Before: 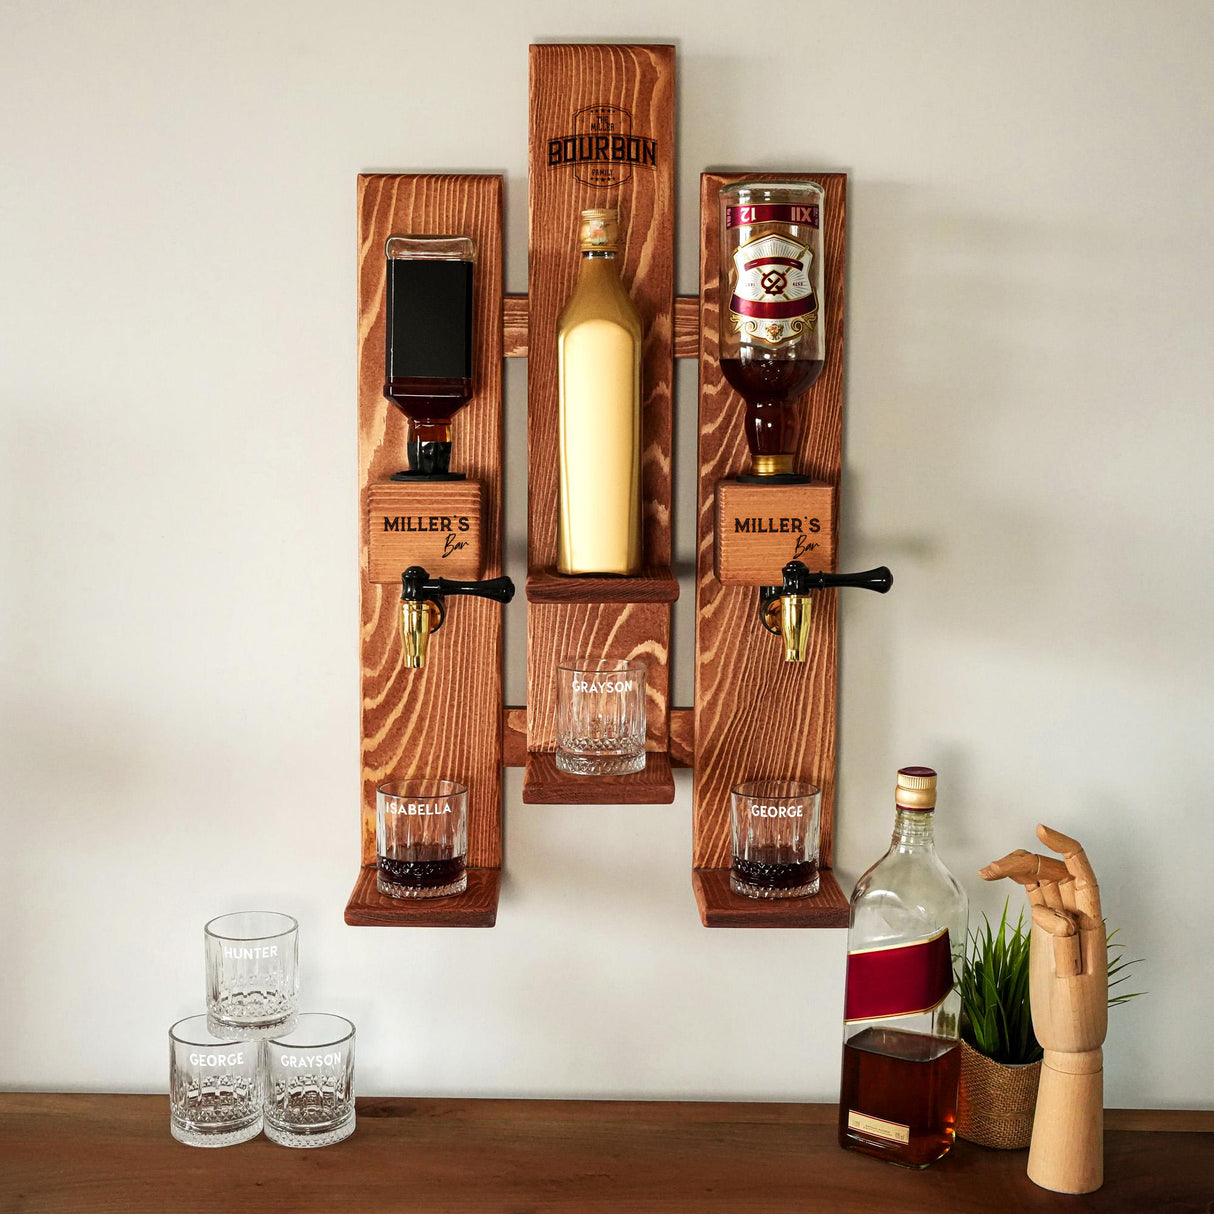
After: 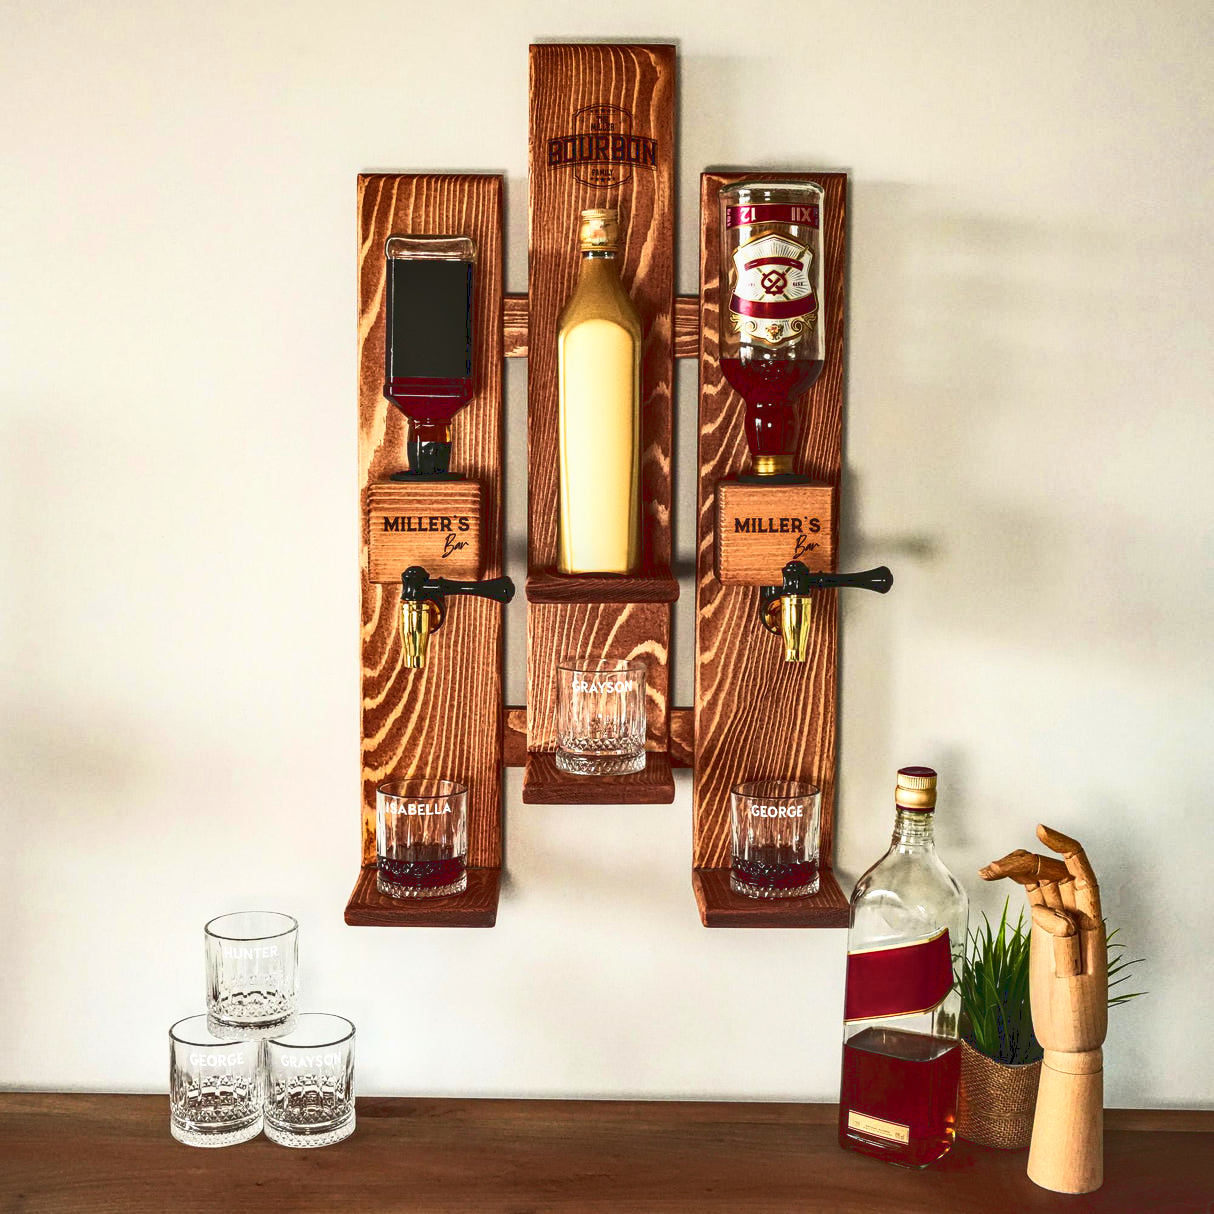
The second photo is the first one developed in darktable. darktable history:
local contrast: detail 130%
tone curve: curves: ch0 [(0, 0) (0.003, 0.142) (0.011, 0.142) (0.025, 0.147) (0.044, 0.147) (0.069, 0.152) (0.1, 0.16) (0.136, 0.172) (0.177, 0.193) (0.224, 0.221) (0.277, 0.264) (0.335, 0.322) (0.399, 0.399) (0.468, 0.49) (0.543, 0.593) (0.623, 0.723) (0.709, 0.841) (0.801, 0.925) (0.898, 0.976) (1, 1)], color space Lab, linked channels, preserve colors none
shadows and highlights: low approximation 0.01, soften with gaussian
